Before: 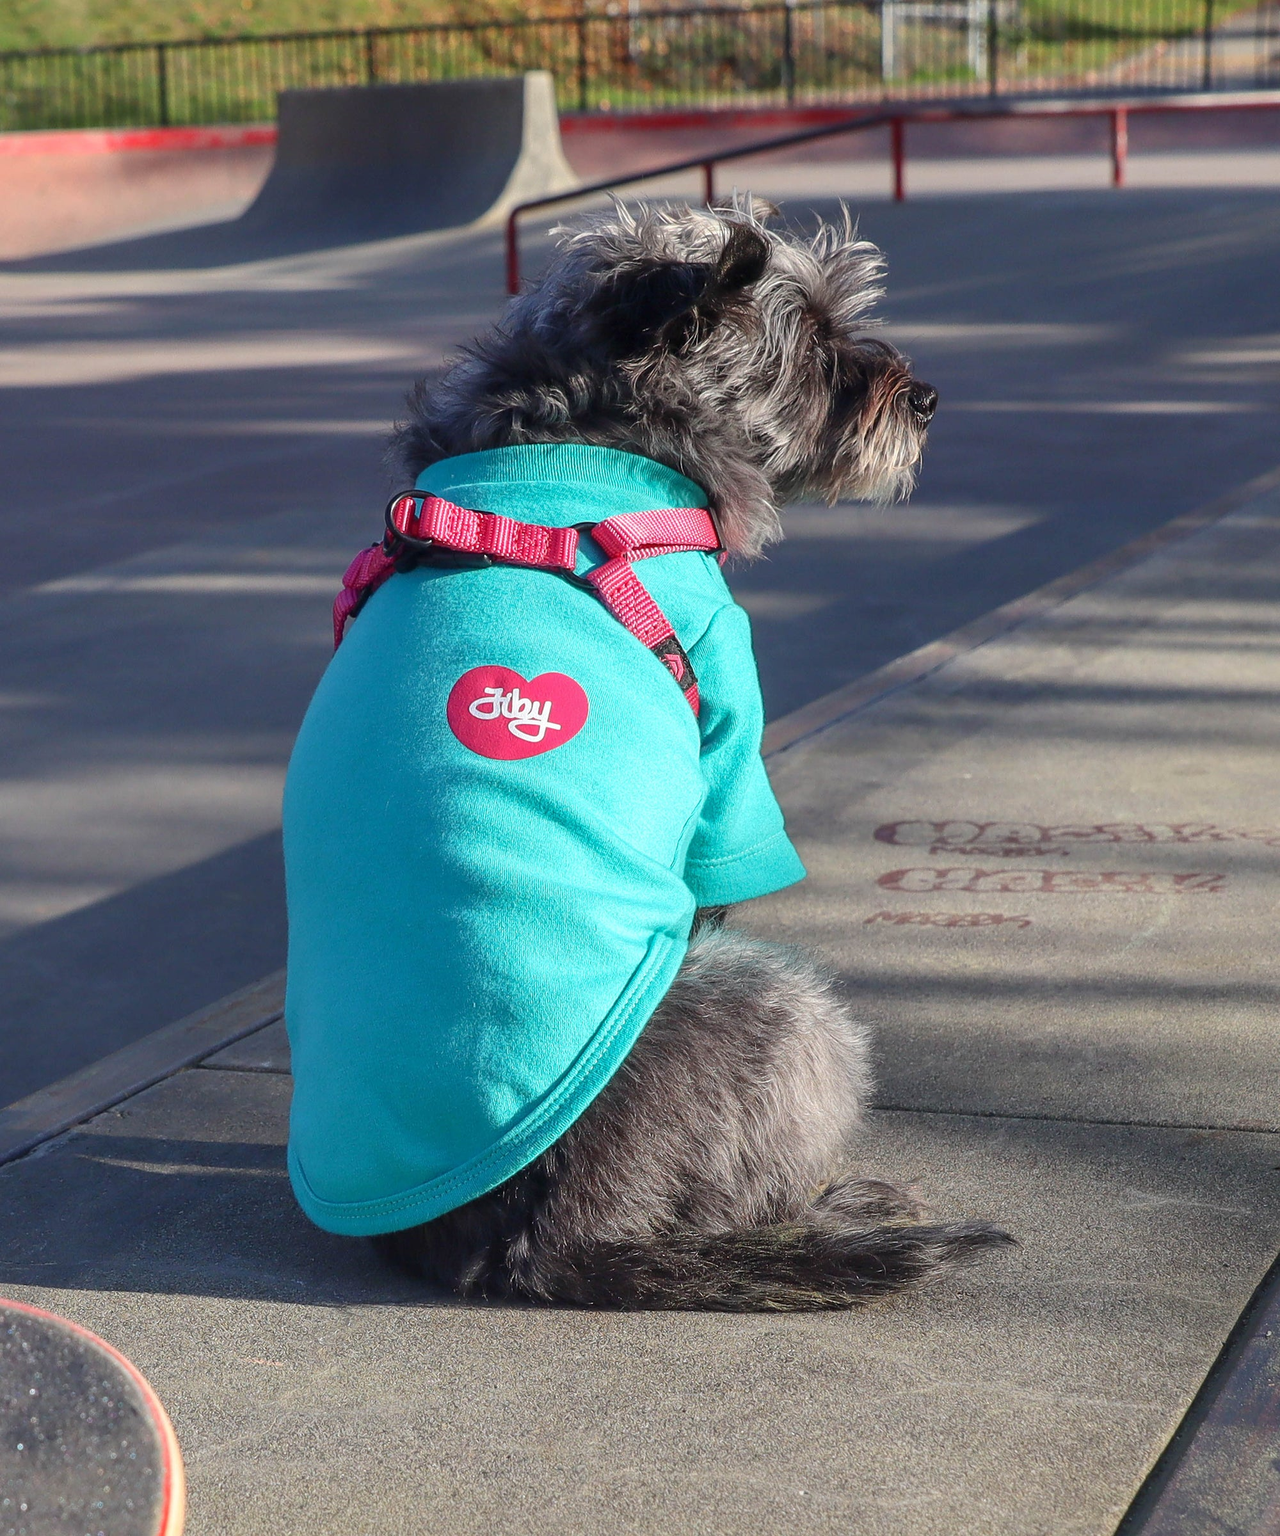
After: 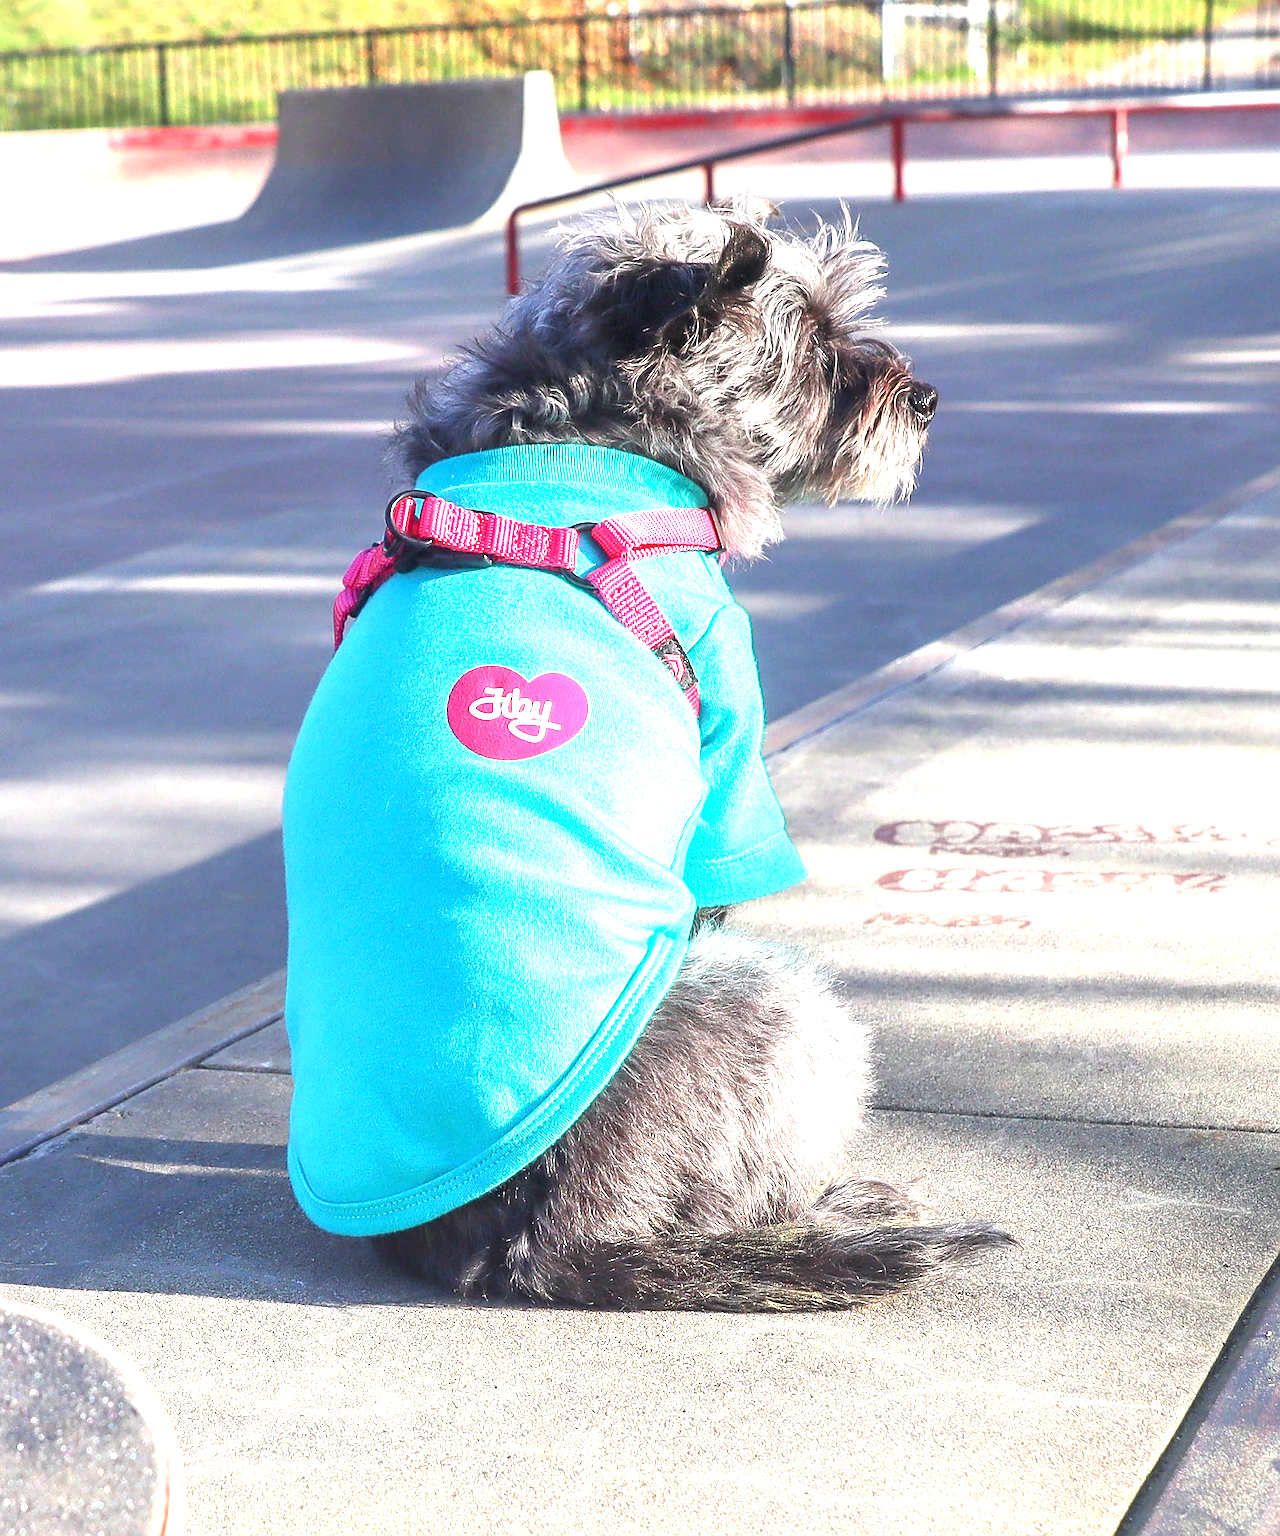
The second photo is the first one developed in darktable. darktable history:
sharpen: amount 0.2
exposure: black level correction 0, exposure 1.9 EV, compensate highlight preservation false
